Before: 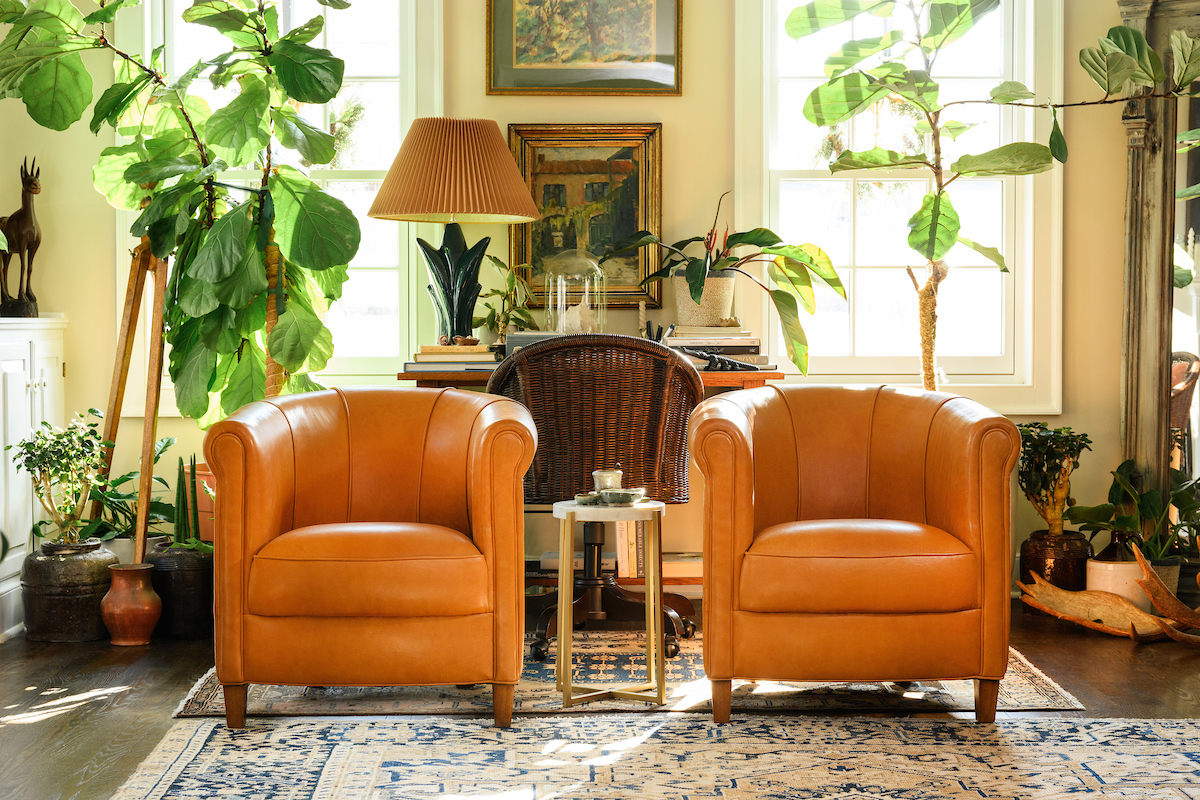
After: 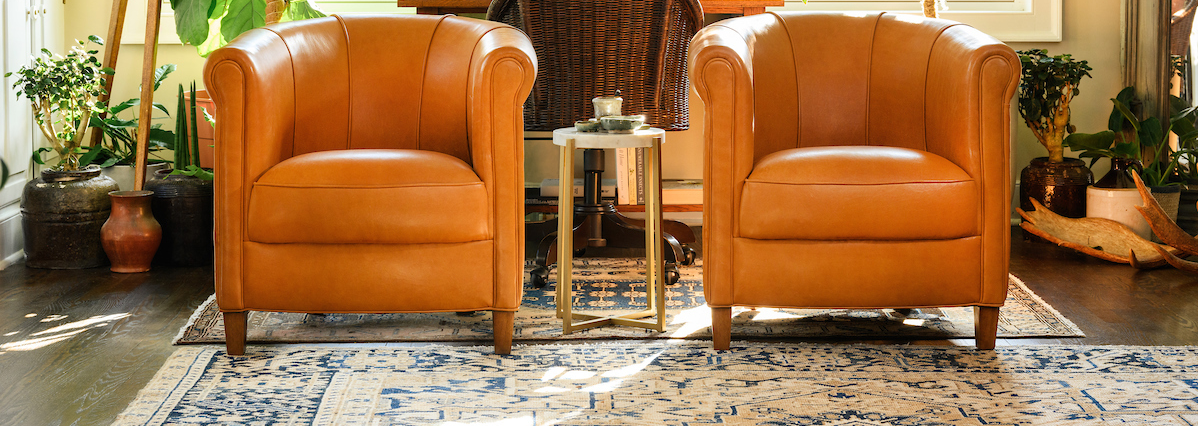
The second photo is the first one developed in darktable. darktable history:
crop and rotate: top 46.66%, right 0.087%
